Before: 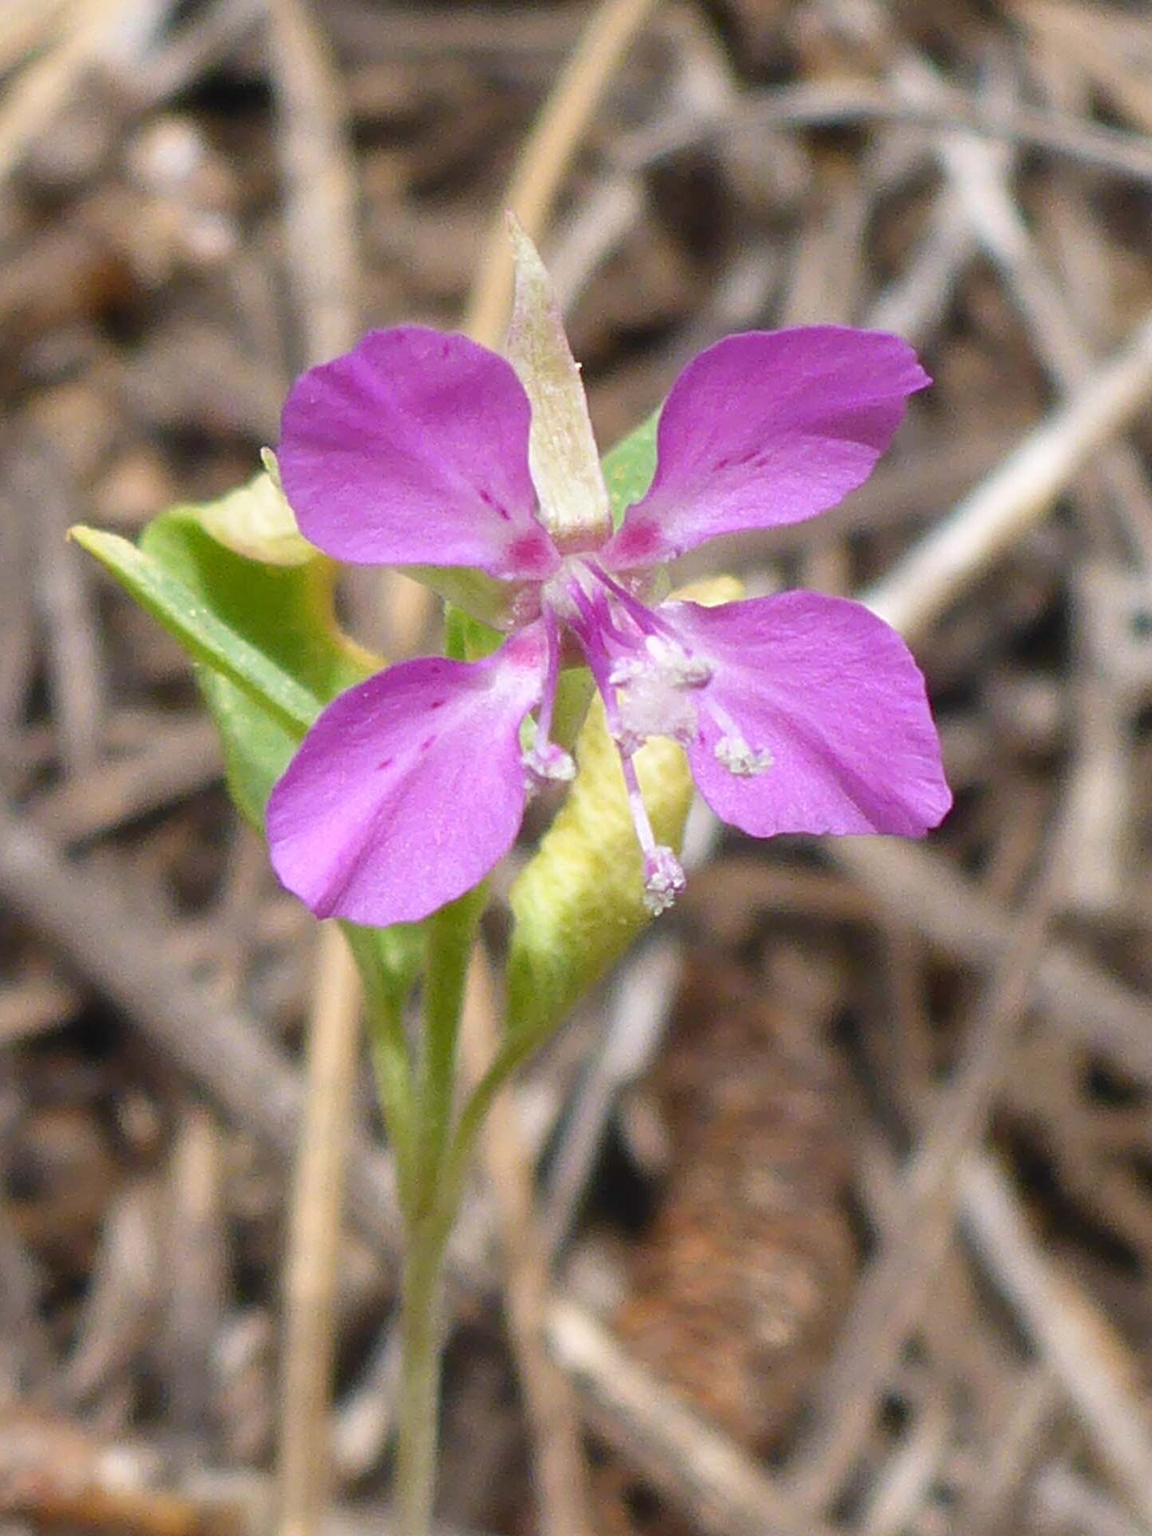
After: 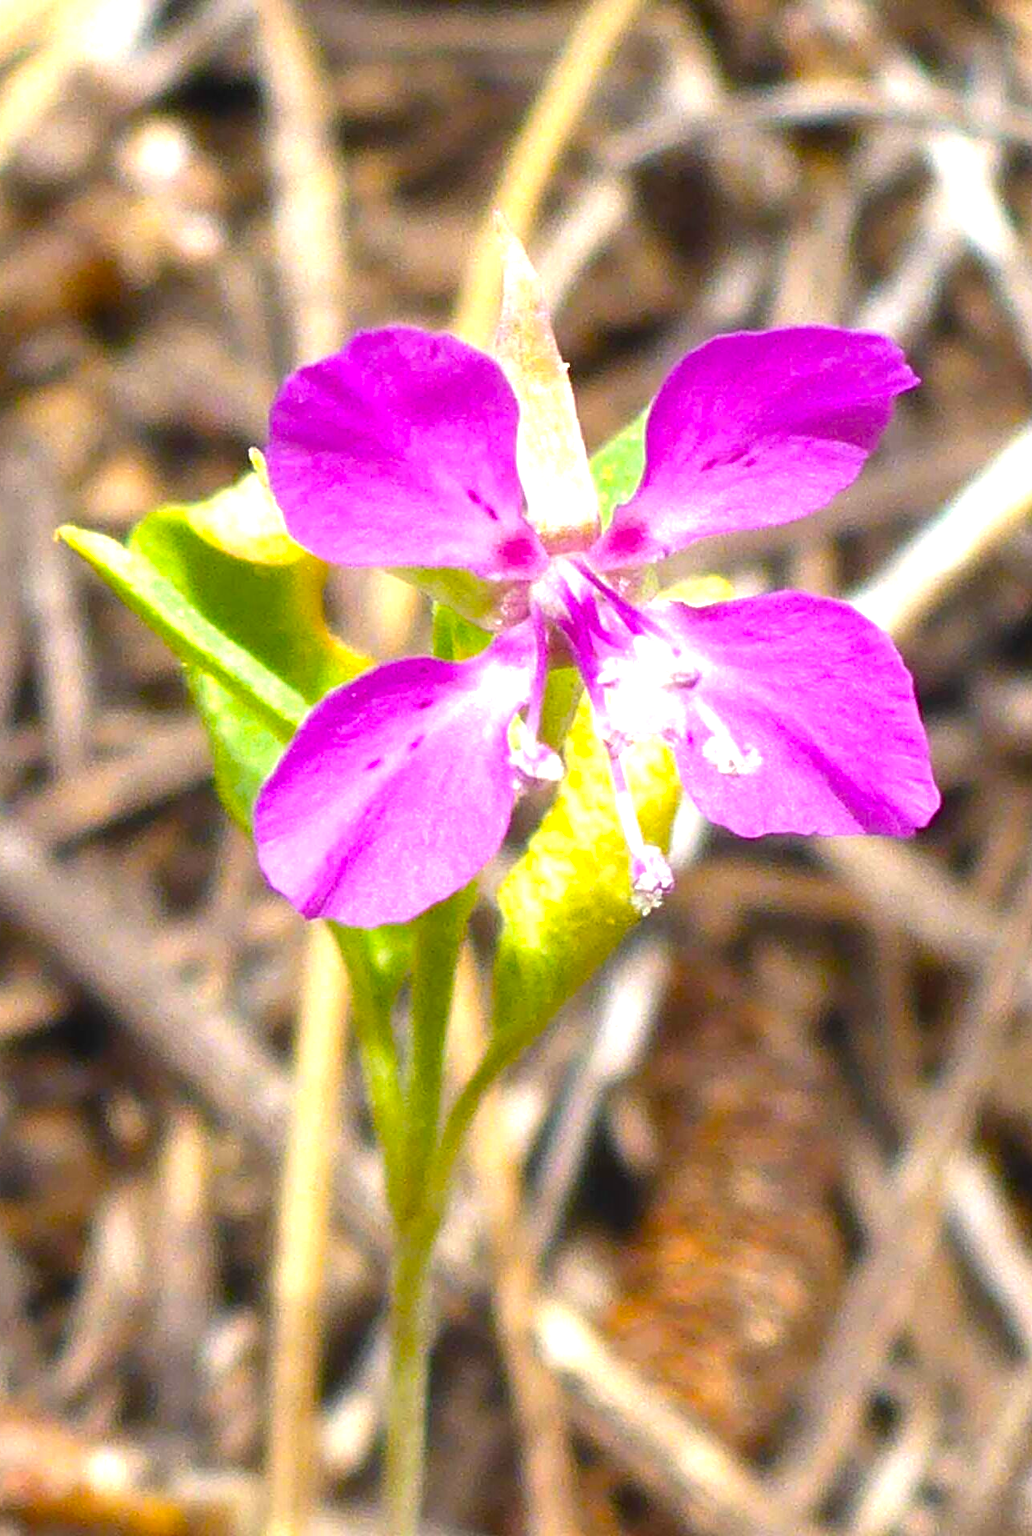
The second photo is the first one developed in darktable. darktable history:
crop and rotate: left 1.09%, right 9.191%
color balance rgb: highlights gain › luminance 5.808%, highlights gain › chroma 1.277%, highlights gain › hue 92.21°, white fulcrum 0.098 EV, linear chroma grading › global chroma 15.174%, perceptual saturation grading › global saturation 30.659%, perceptual brilliance grading › global brilliance 12.294%, perceptual brilliance grading › highlights 14.818%
